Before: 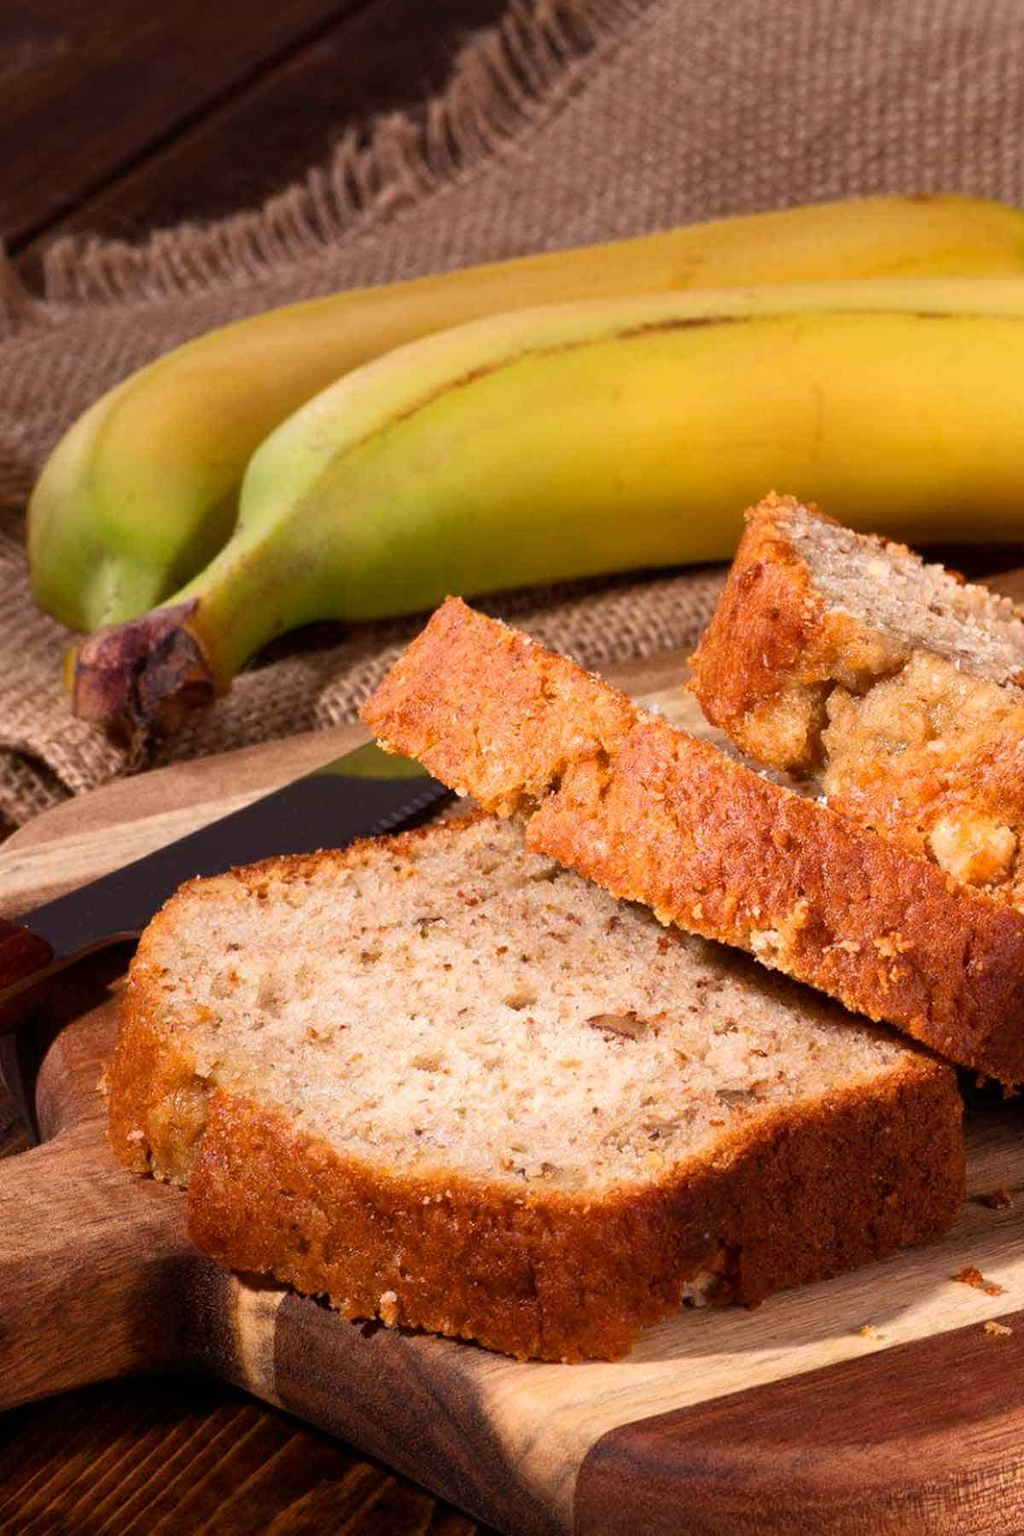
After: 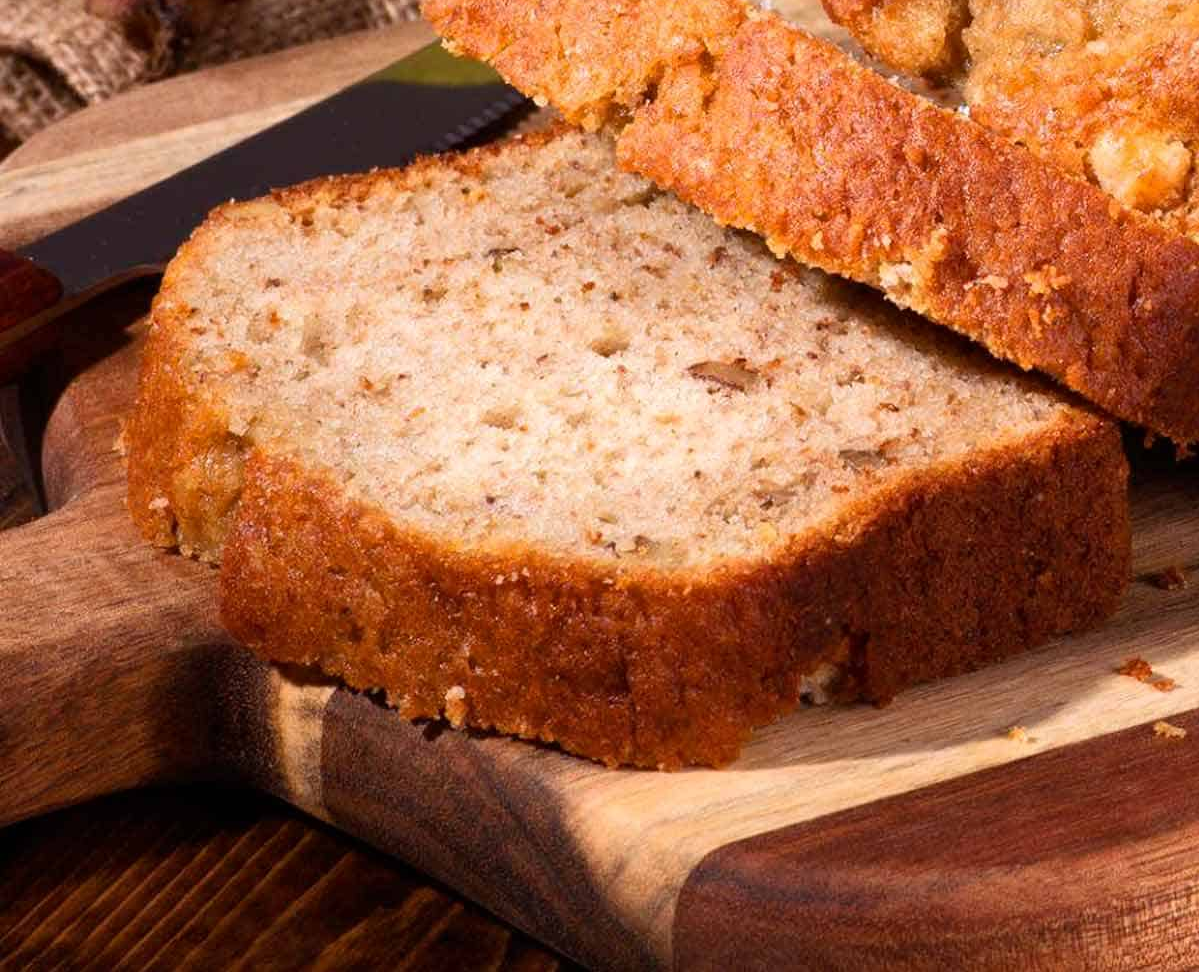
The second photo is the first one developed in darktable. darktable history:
crop and rotate: top 45.96%, right 0.046%
